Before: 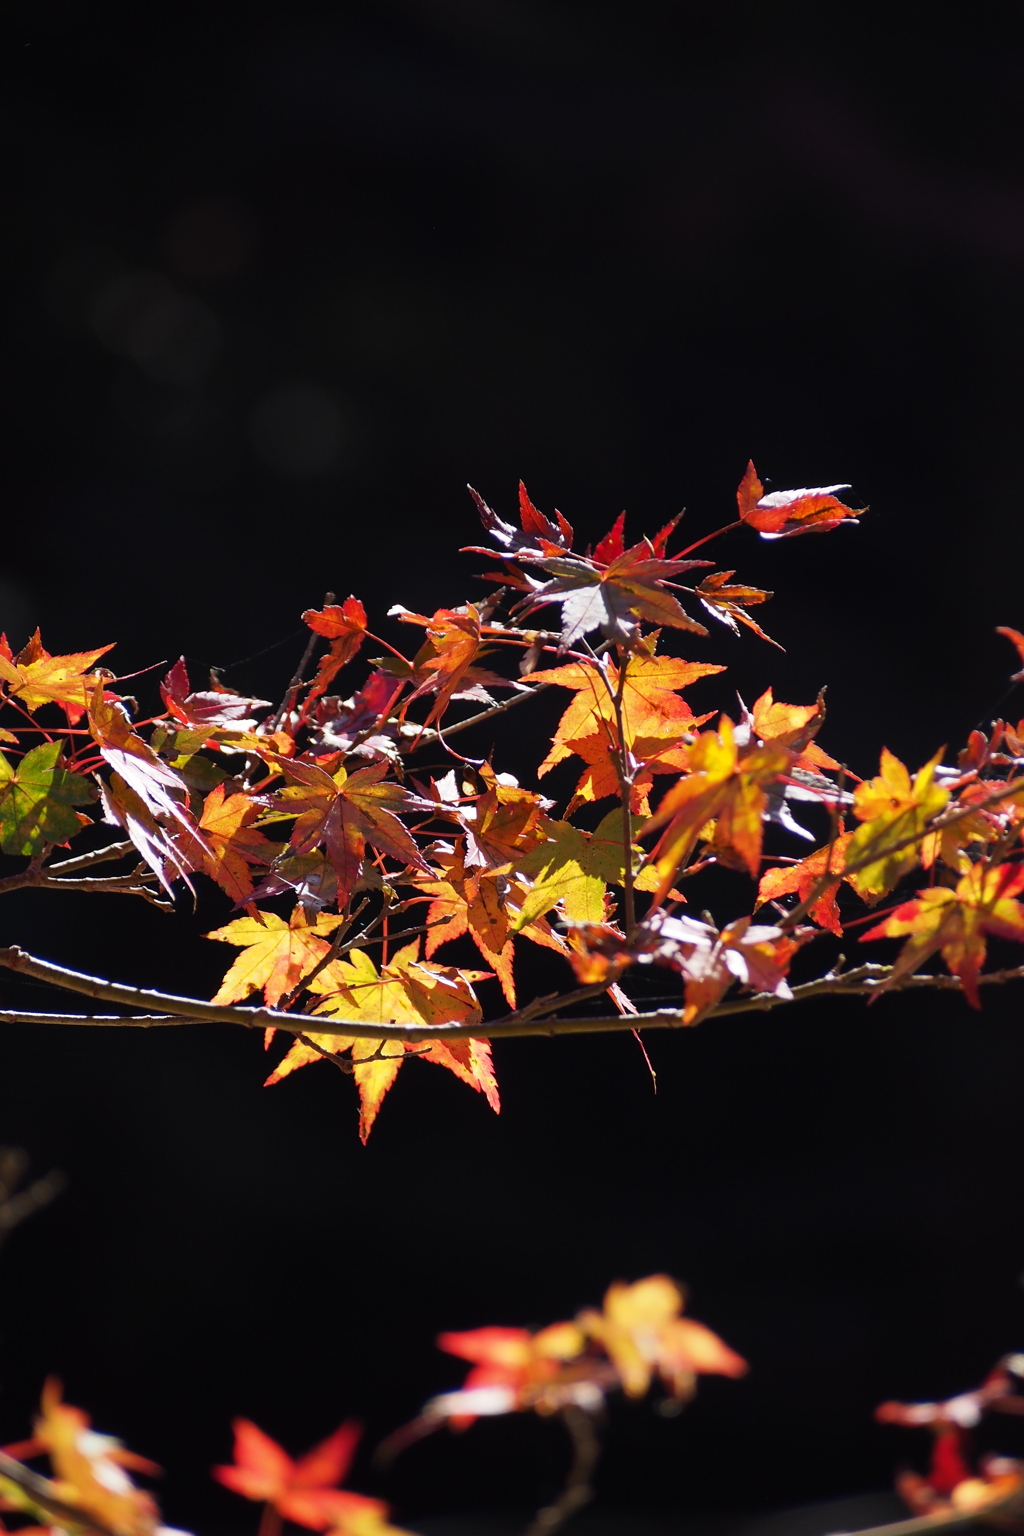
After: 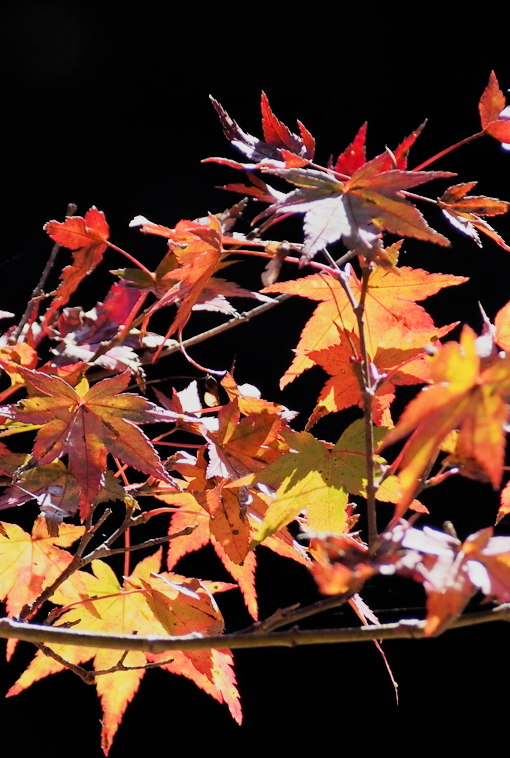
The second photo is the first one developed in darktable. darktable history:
crop: left 25.207%, top 25.35%, right 24.912%, bottom 25.294%
exposure: black level correction 0, exposure 0.5 EV, compensate exposure bias true, compensate highlight preservation false
tone equalizer: -8 EV -0.408 EV, -7 EV -0.36 EV, -6 EV -0.334 EV, -5 EV -0.239 EV, -3 EV 0.255 EV, -2 EV 0.351 EV, -1 EV 0.38 EV, +0 EV 0.399 EV
filmic rgb: black relative exposure -7.18 EV, white relative exposure 5.38 EV, threshold 2.99 EV, hardness 3.02, enable highlight reconstruction true
